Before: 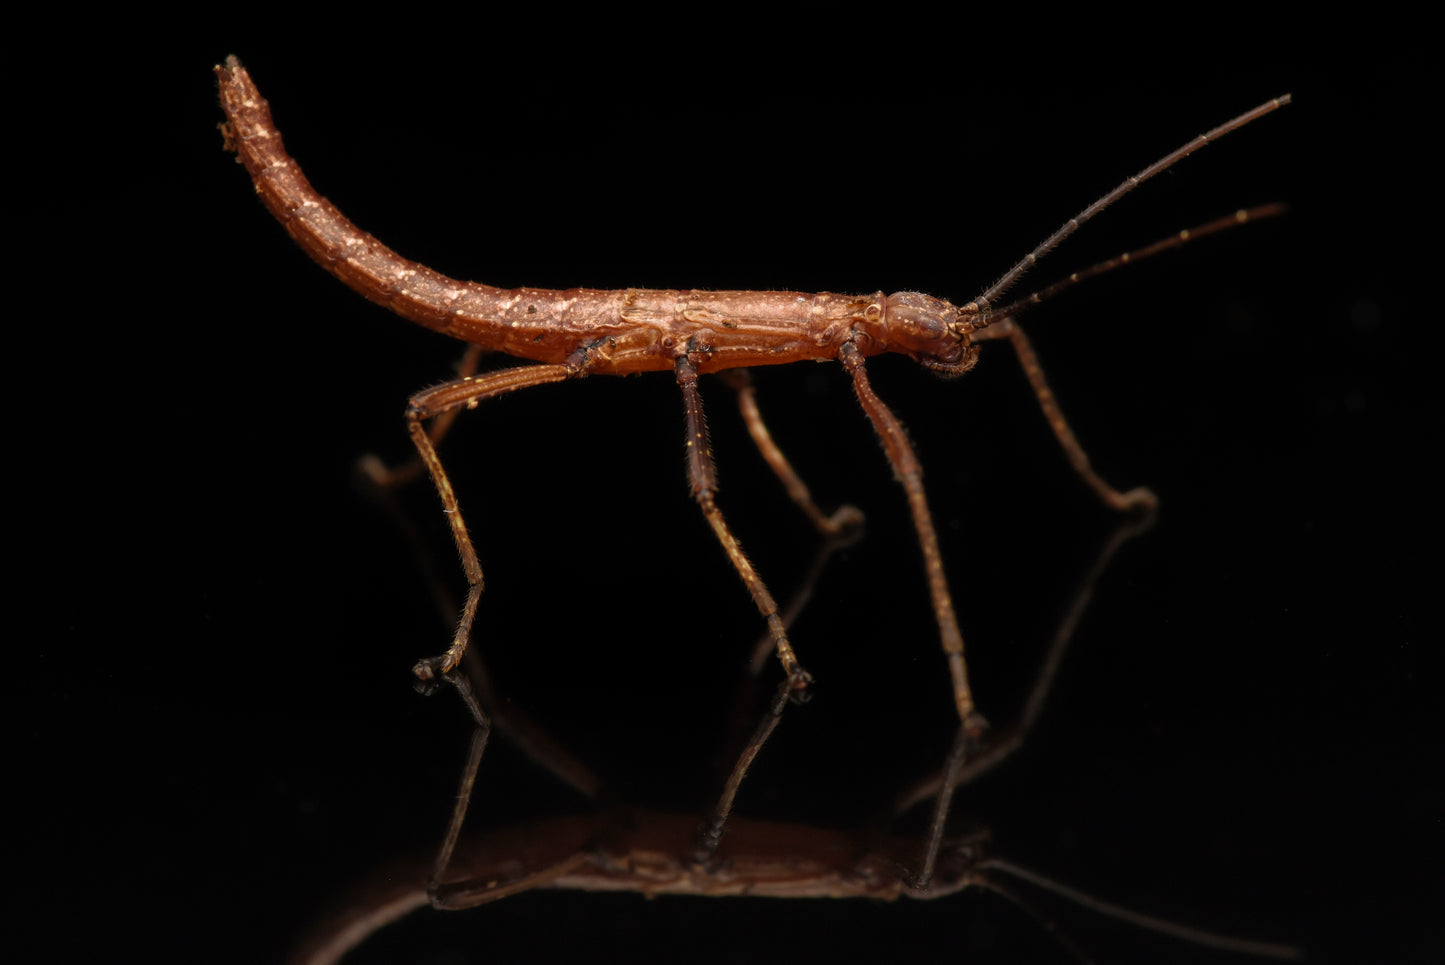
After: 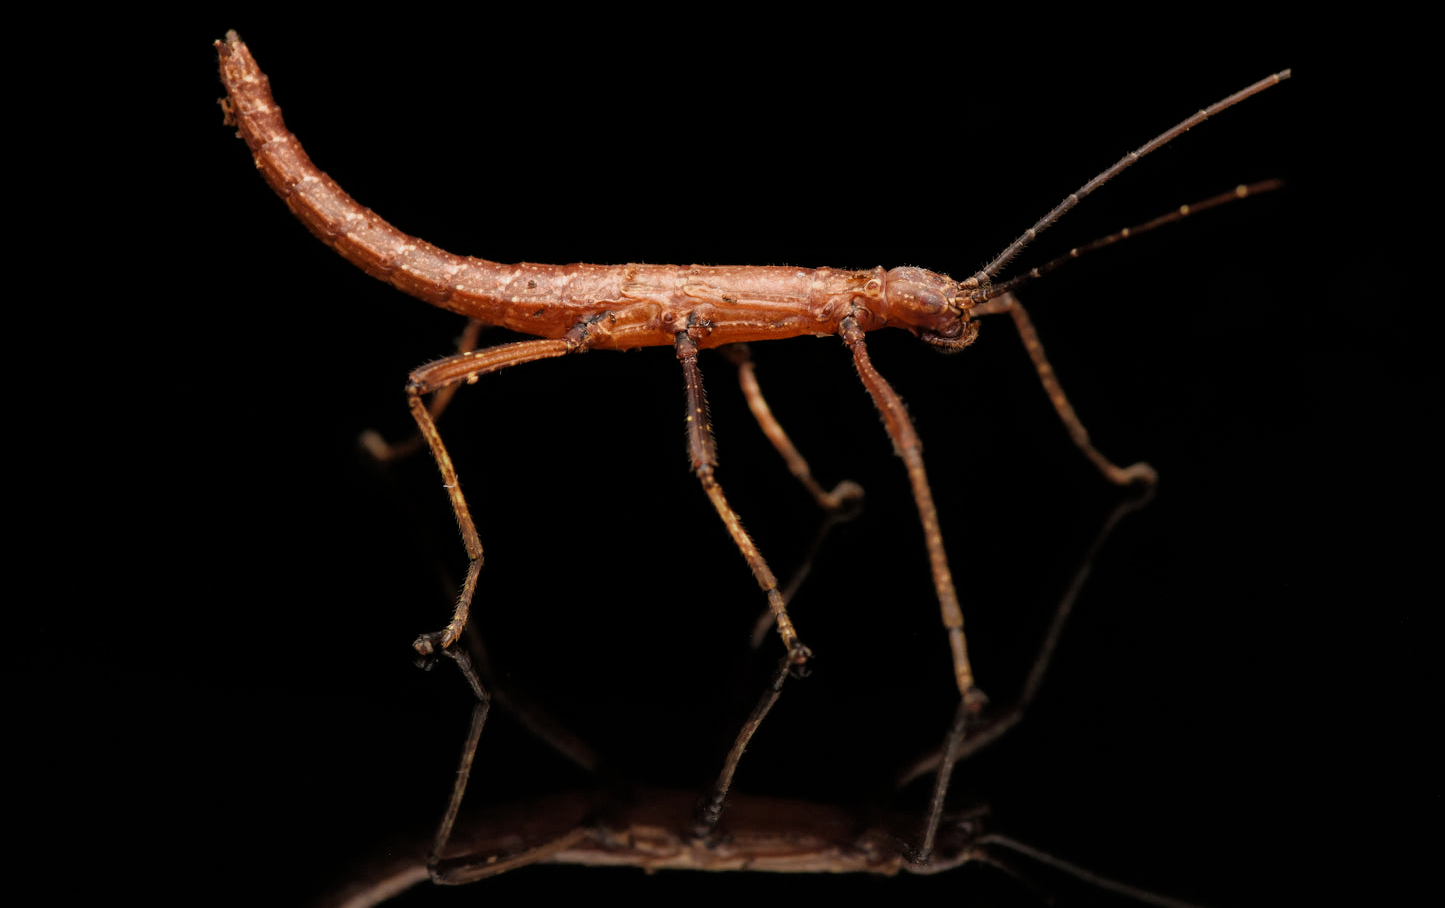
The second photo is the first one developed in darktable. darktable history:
crop and rotate: top 2.608%, bottom 3.219%
filmic rgb: black relative exposure -7.65 EV, white relative exposure 4.56 EV, threshold 5.99 EV, hardness 3.61, contrast 0.992, enable highlight reconstruction true
exposure: exposure 0.77 EV, compensate exposure bias true, compensate highlight preservation false
